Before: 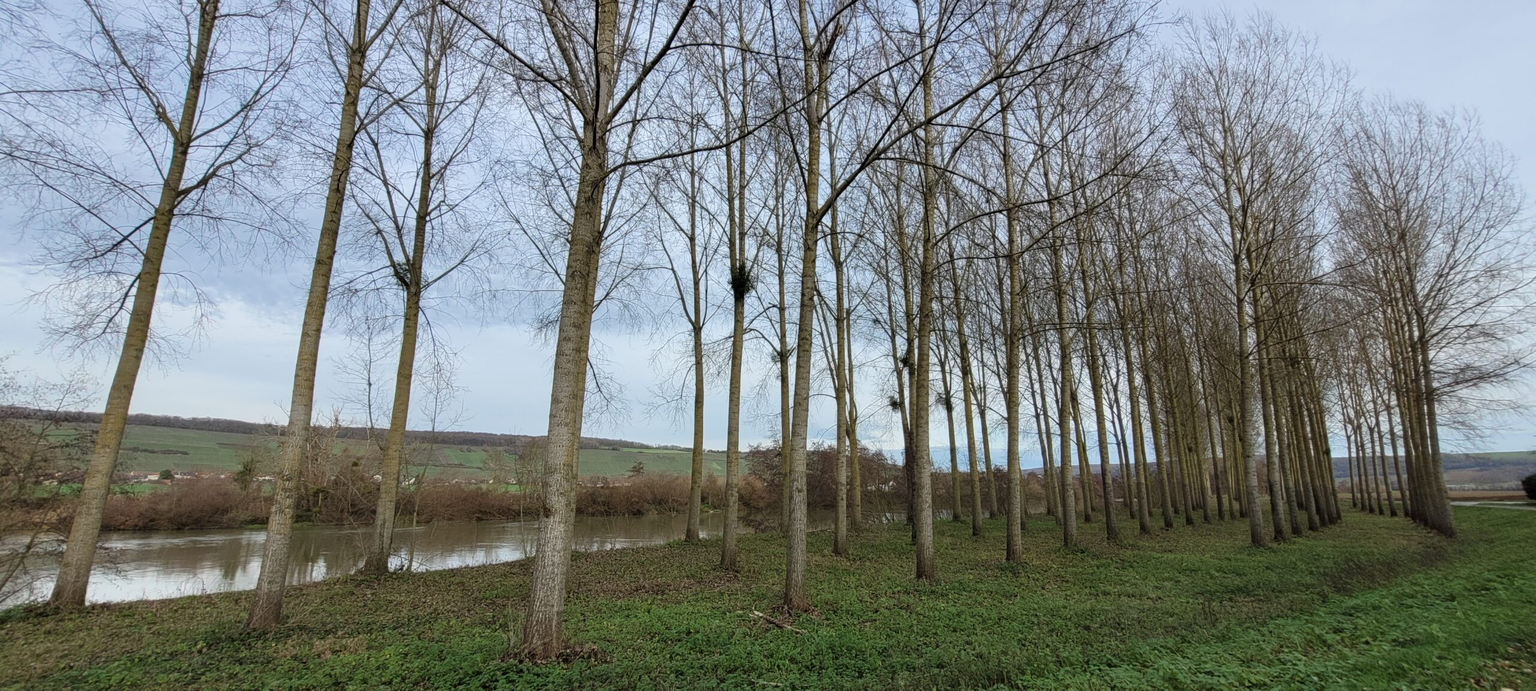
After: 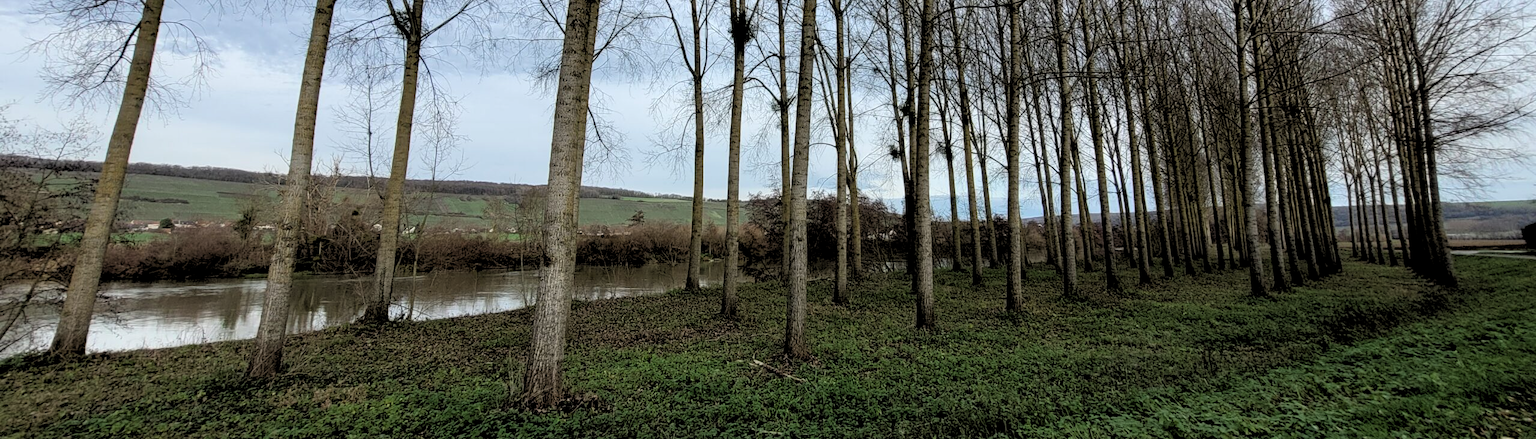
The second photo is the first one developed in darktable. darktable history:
crop and rotate: top 36.435%
rgb levels: levels [[0.034, 0.472, 0.904], [0, 0.5, 1], [0, 0.5, 1]]
